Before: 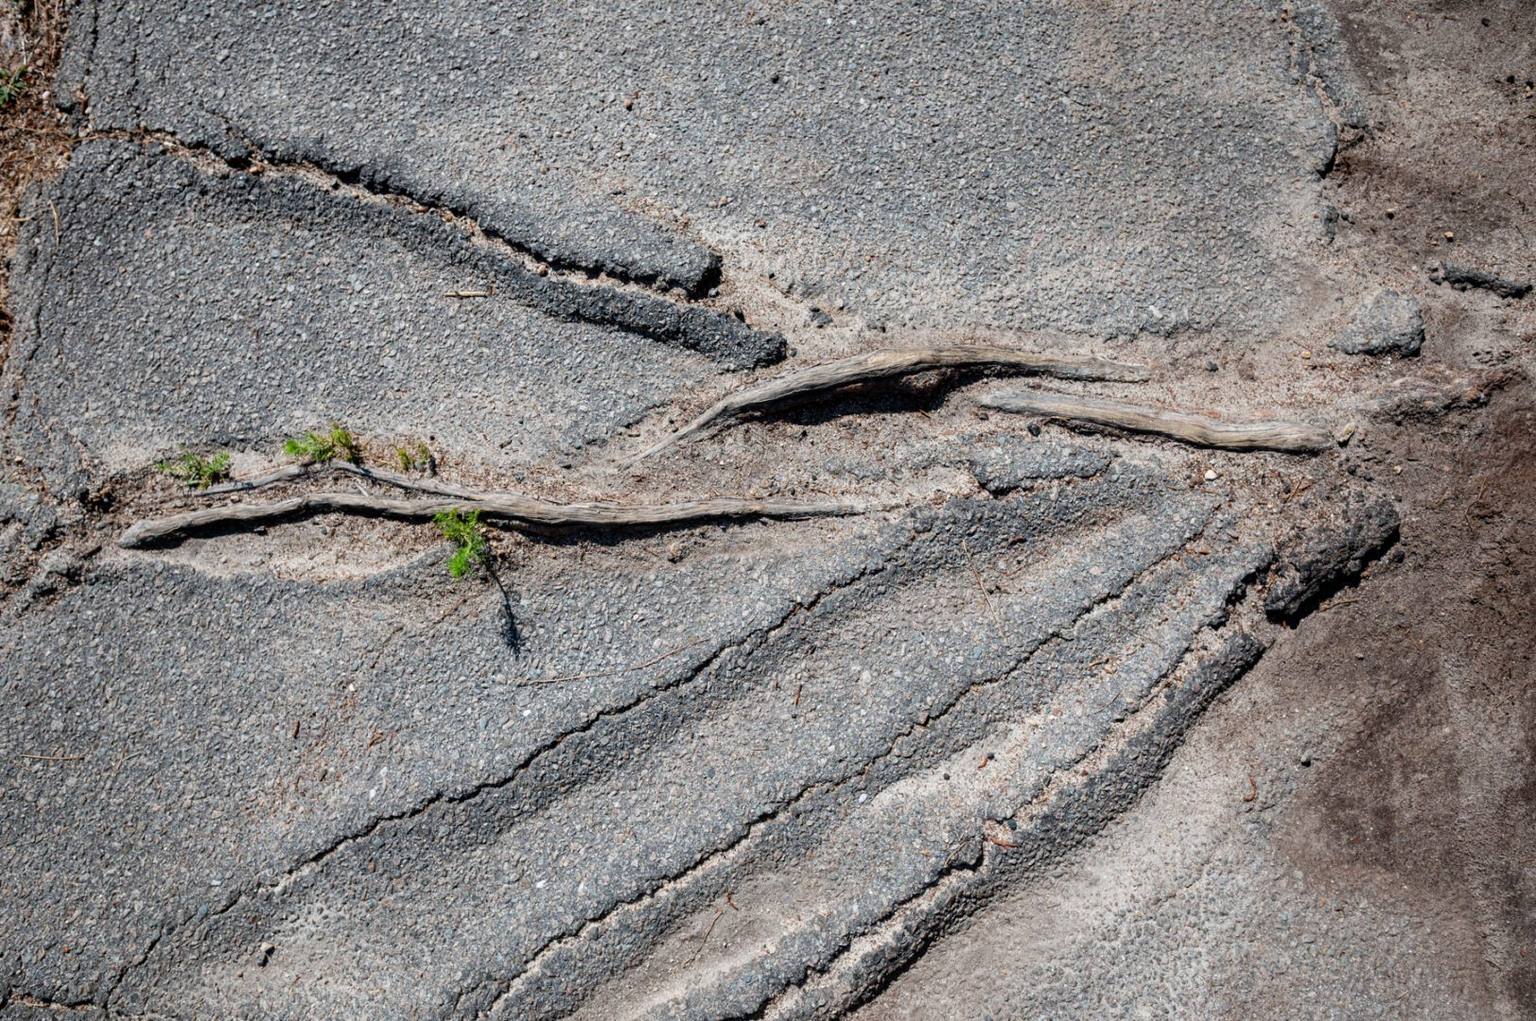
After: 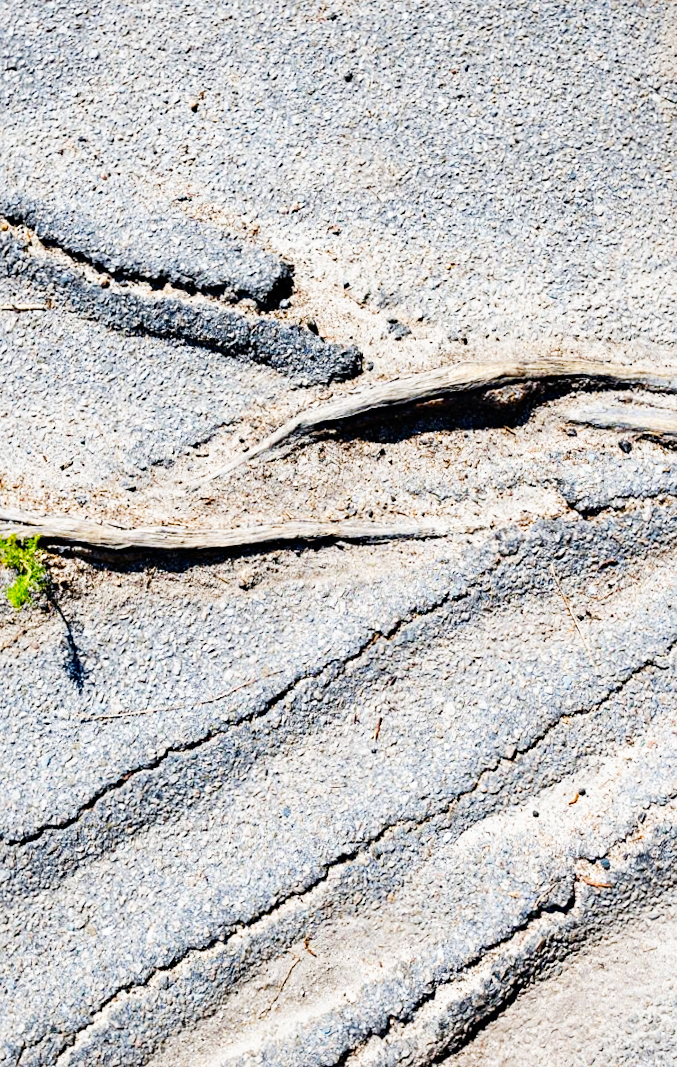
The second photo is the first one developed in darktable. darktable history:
color balance rgb: contrast -10%
sharpen: amount 0.2
base curve: curves: ch0 [(0, 0) (0.007, 0.004) (0.027, 0.03) (0.046, 0.07) (0.207, 0.54) (0.442, 0.872) (0.673, 0.972) (1, 1)], preserve colors none
color contrast: green-magenta contrast 0.85, blue-yellow contrast 1.25, unbound 0
rotate and perspective: rotation -0.45°, automatic cropping original format, crop left 0.008, crop right 0.992, crop top 0.012, crop bottom 0.988
haze removal: adaptive false
white balance: emerald 1
crop: left 28.583%, right 29.231%
